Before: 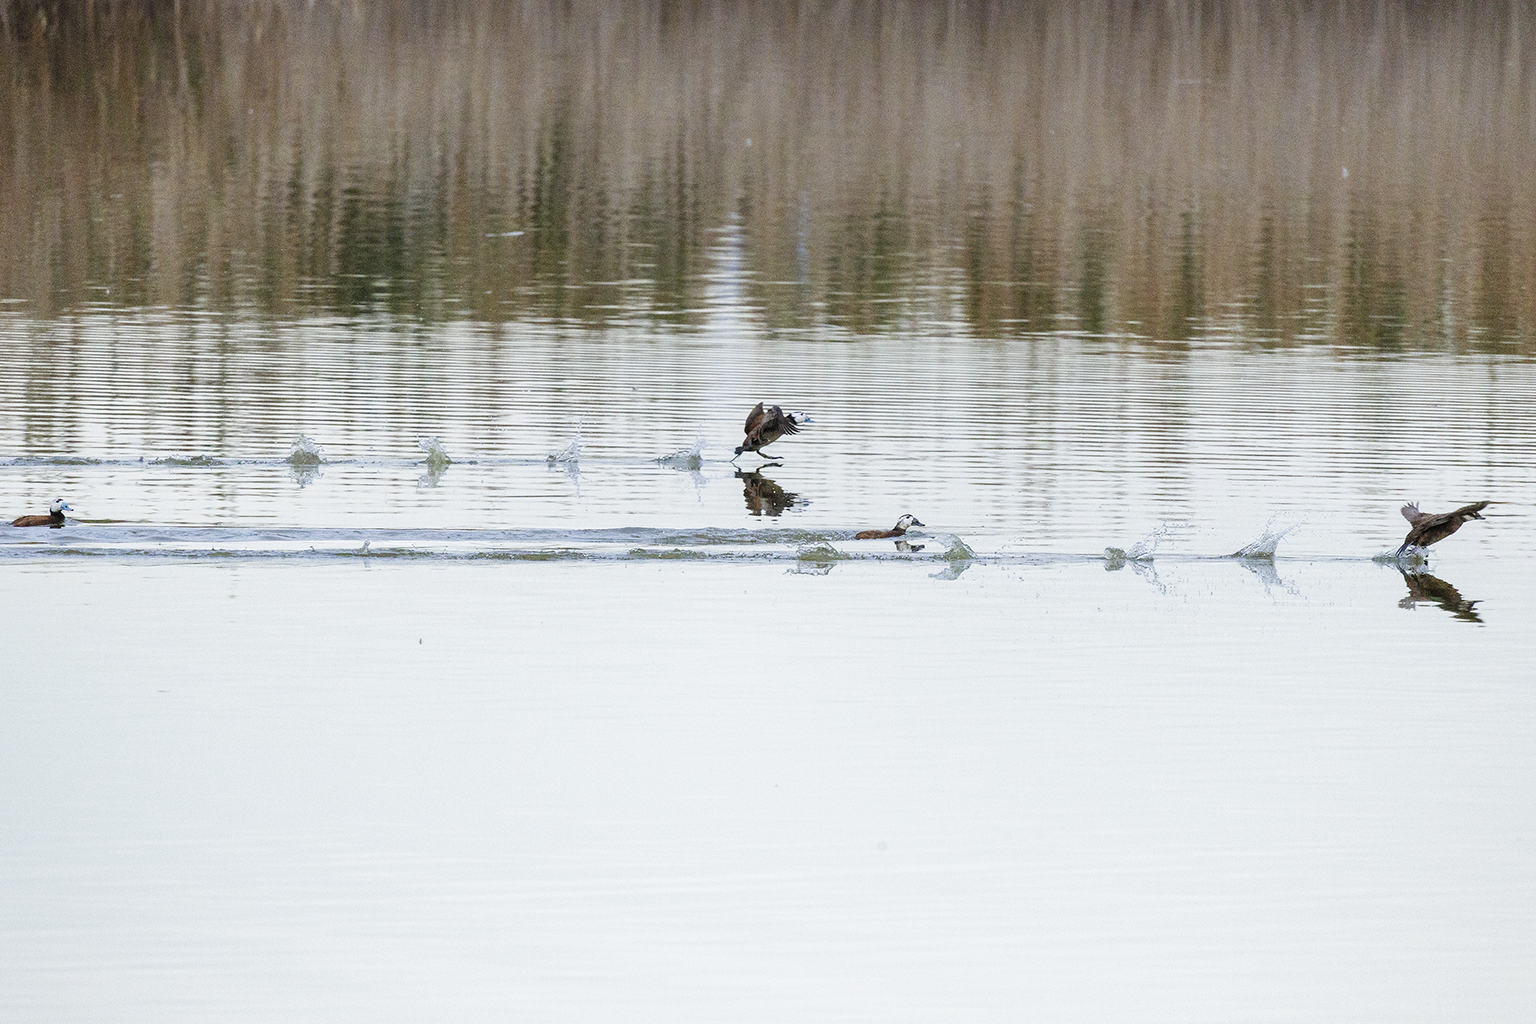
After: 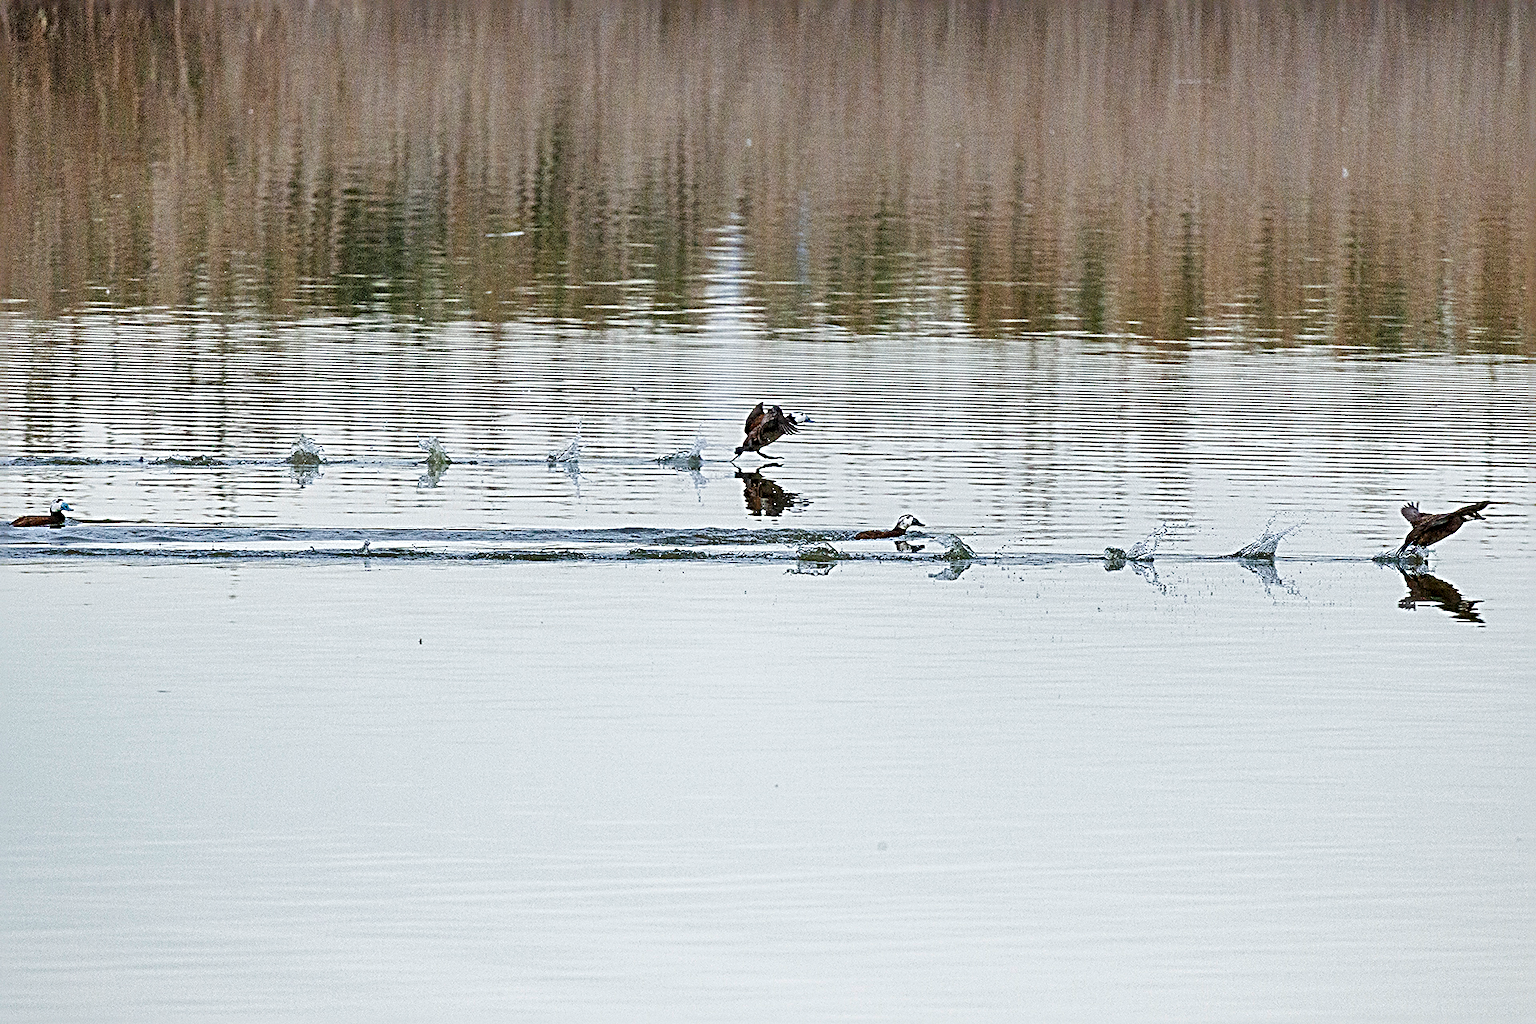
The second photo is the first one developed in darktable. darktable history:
tone equalizer: on, module defaults
shadows and highlights: shadows 60, soften with gaussian
sharpen: radius 3.69, amount 0.928
